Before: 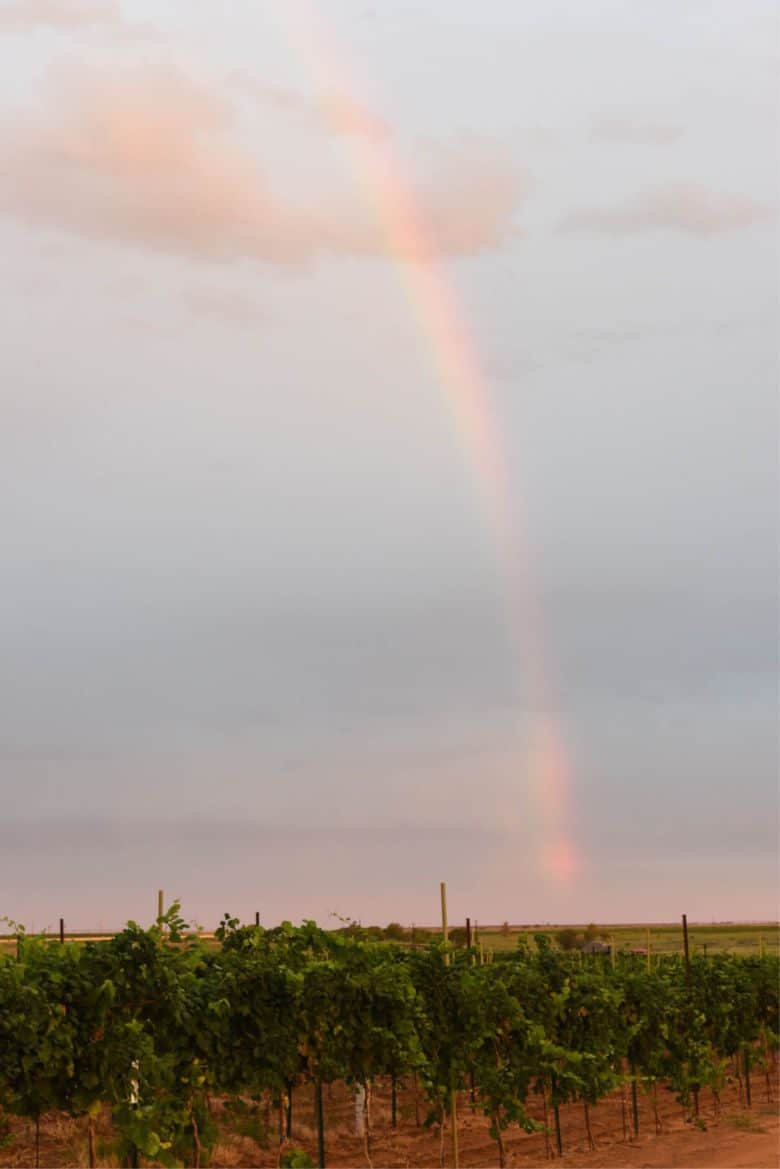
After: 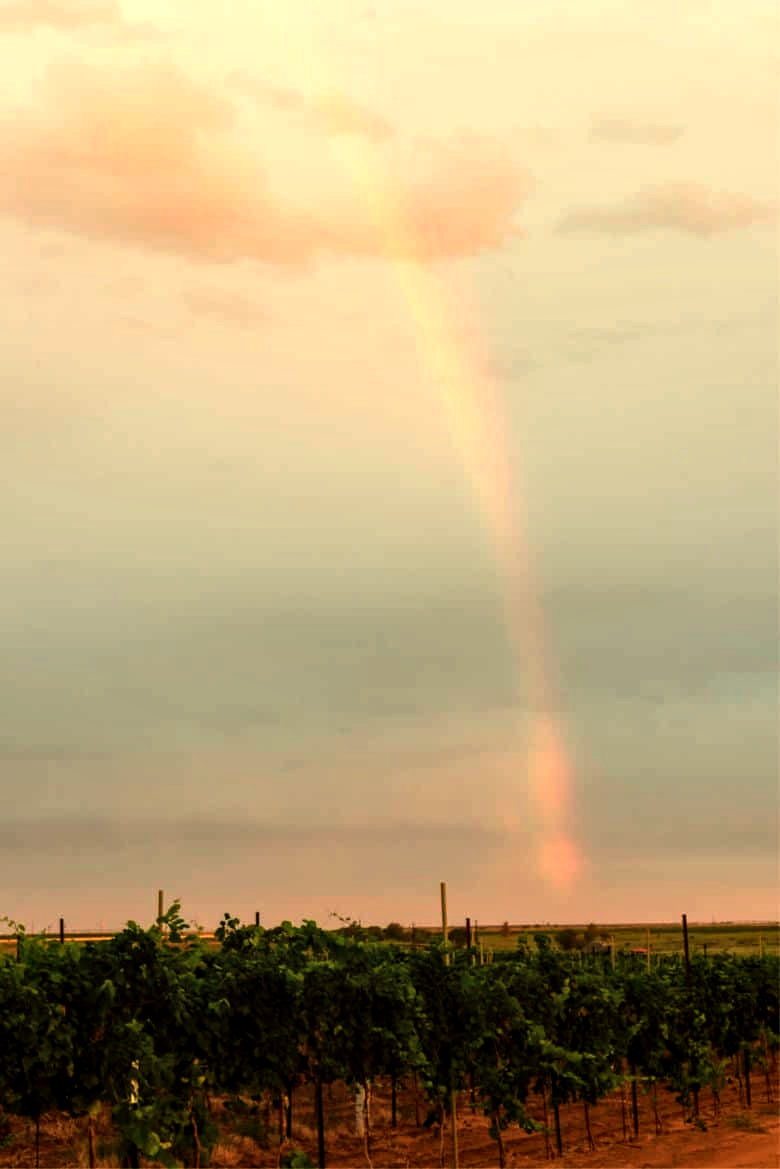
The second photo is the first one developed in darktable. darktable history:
local contrast: on, module defaults
color balance: mode lift, gamma, gain (sRGB), lift [1.014, 0.966, 0.918, 0.87], gamma [0.86, 0.734, 0.918, 0.976], gain [1.063, 1.13, 1.063, 0.86]
